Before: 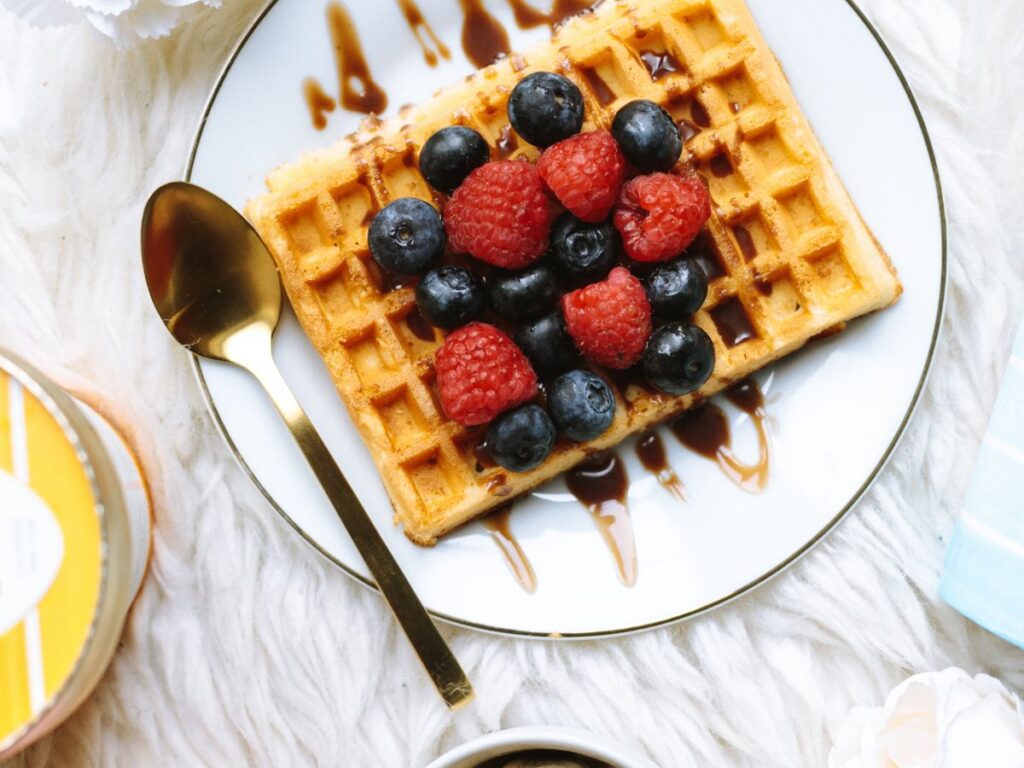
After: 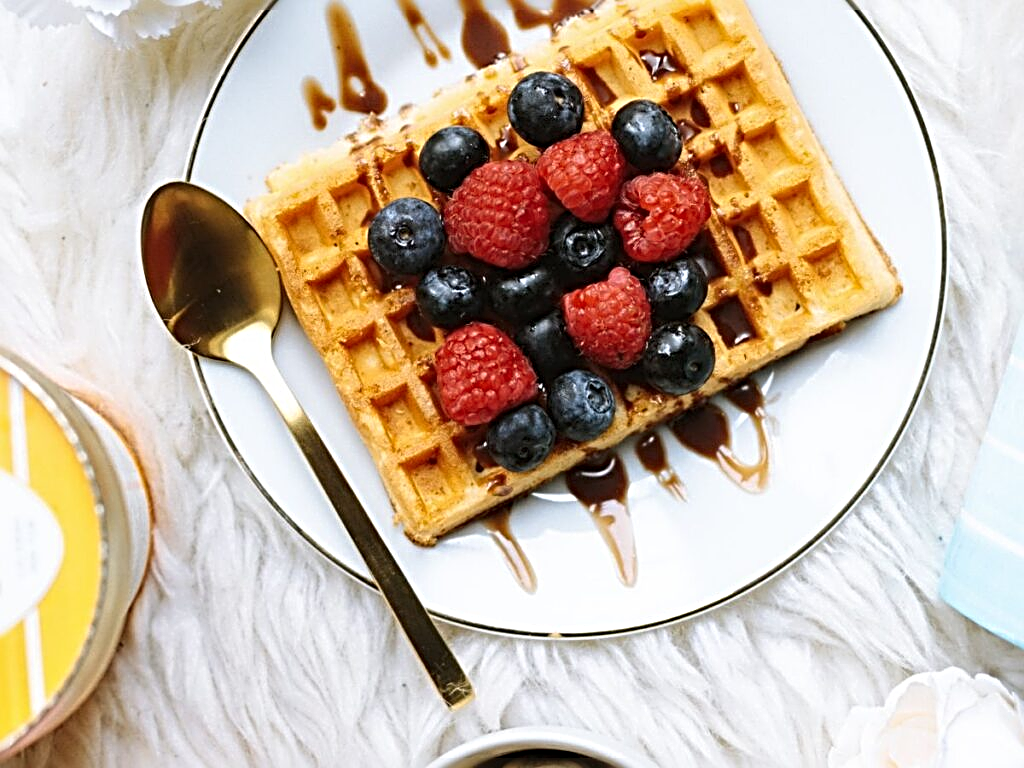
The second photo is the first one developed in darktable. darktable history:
sharpen: radius 3.697, amount 0.925
